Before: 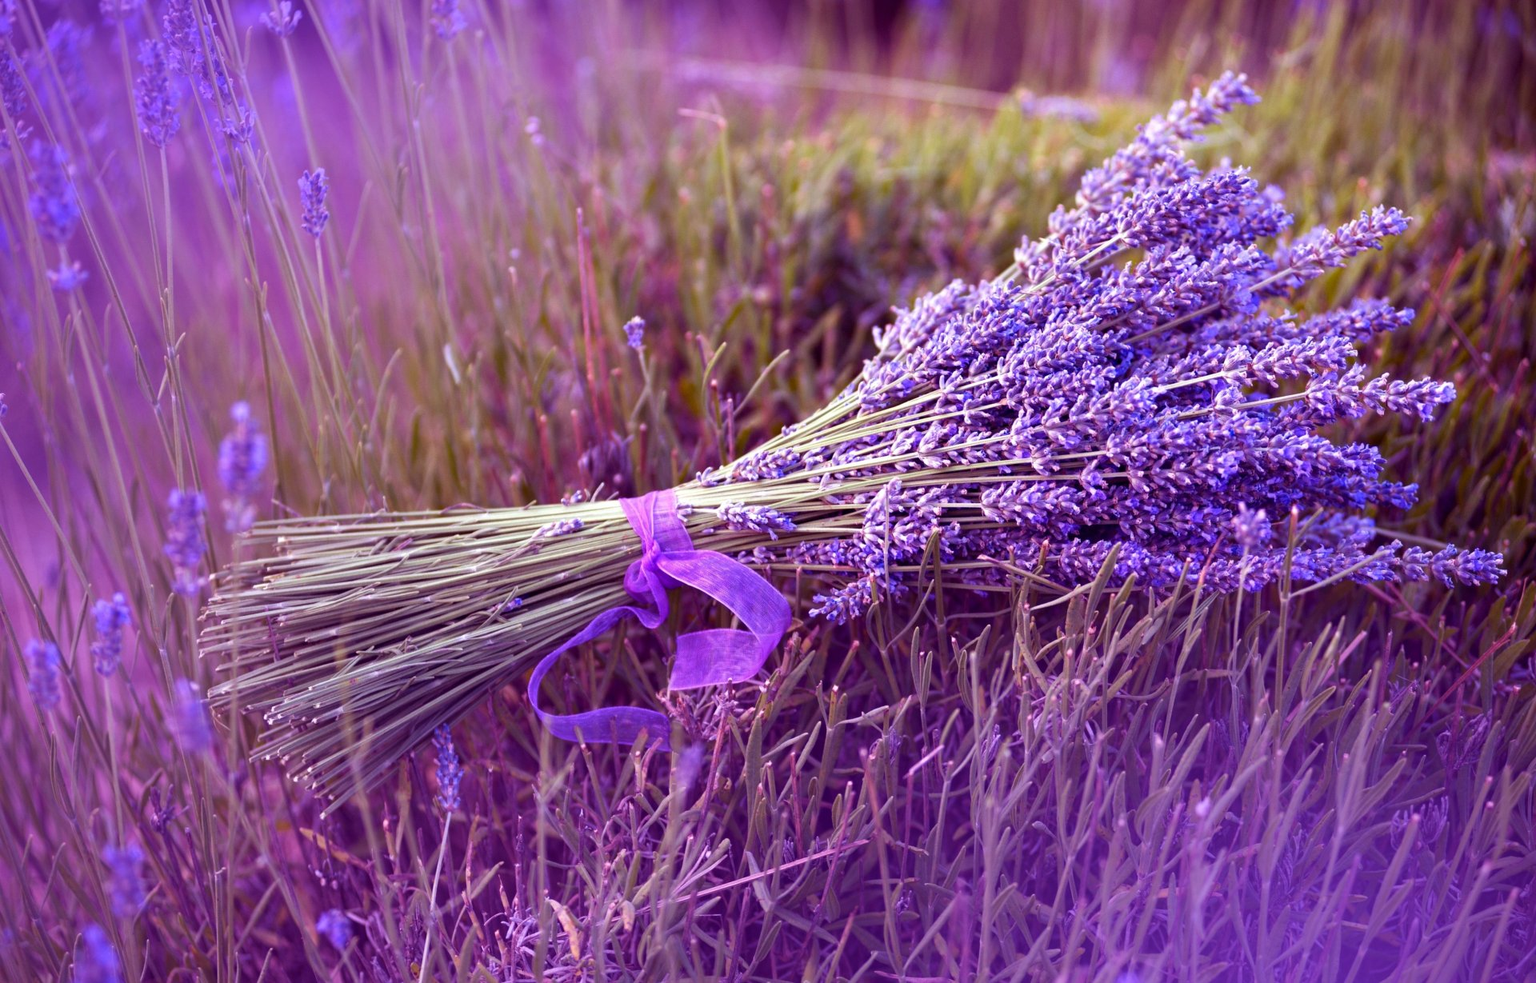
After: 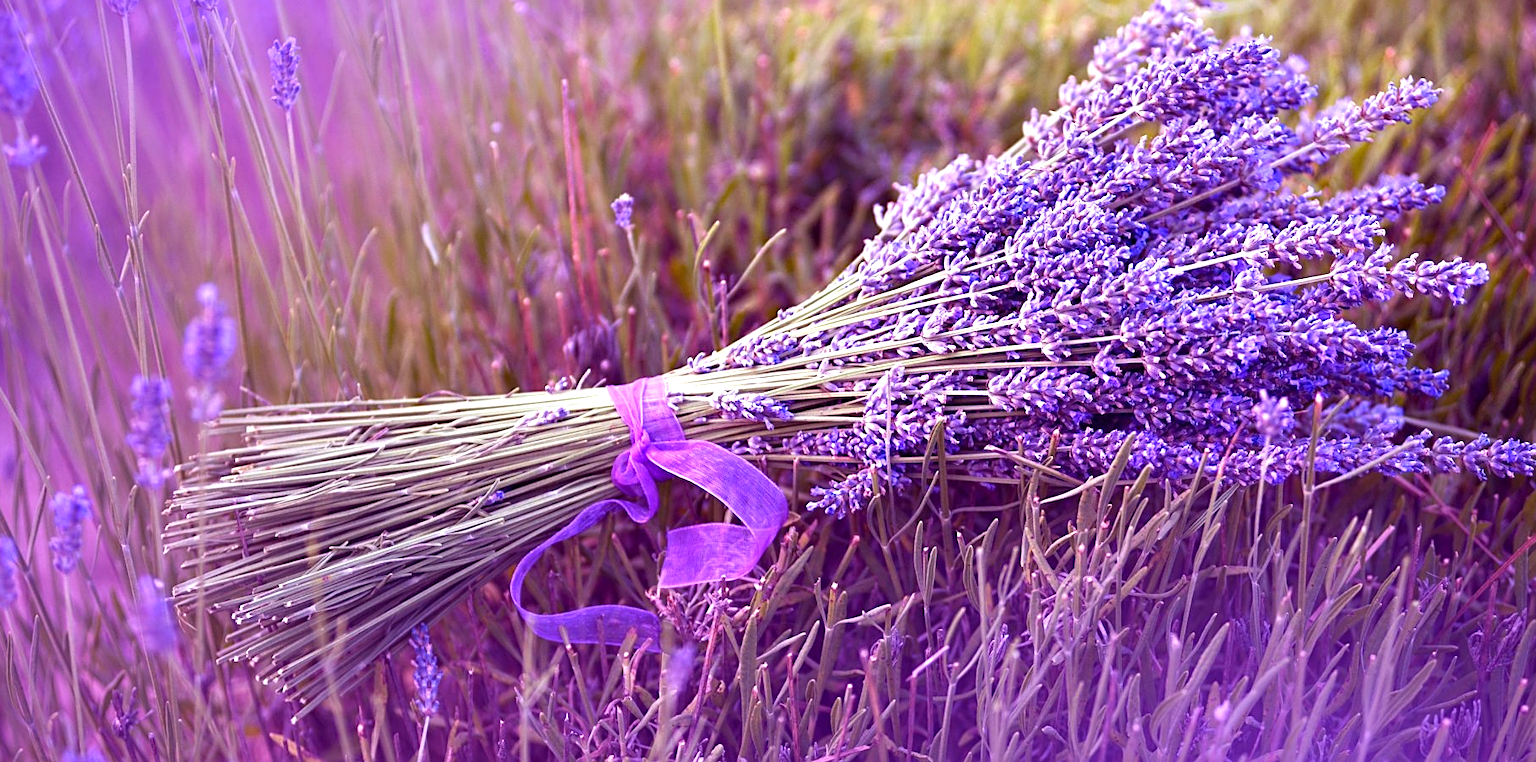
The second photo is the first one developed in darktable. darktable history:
exposure: exposure 0.505 EV, compensate highlight preservation false
tone equalizer: on, module defaults
crop and rotate: left 2.882%, top 13.633%, right 2.235%, bottom 12.768%
sharpen: amount 0.498
